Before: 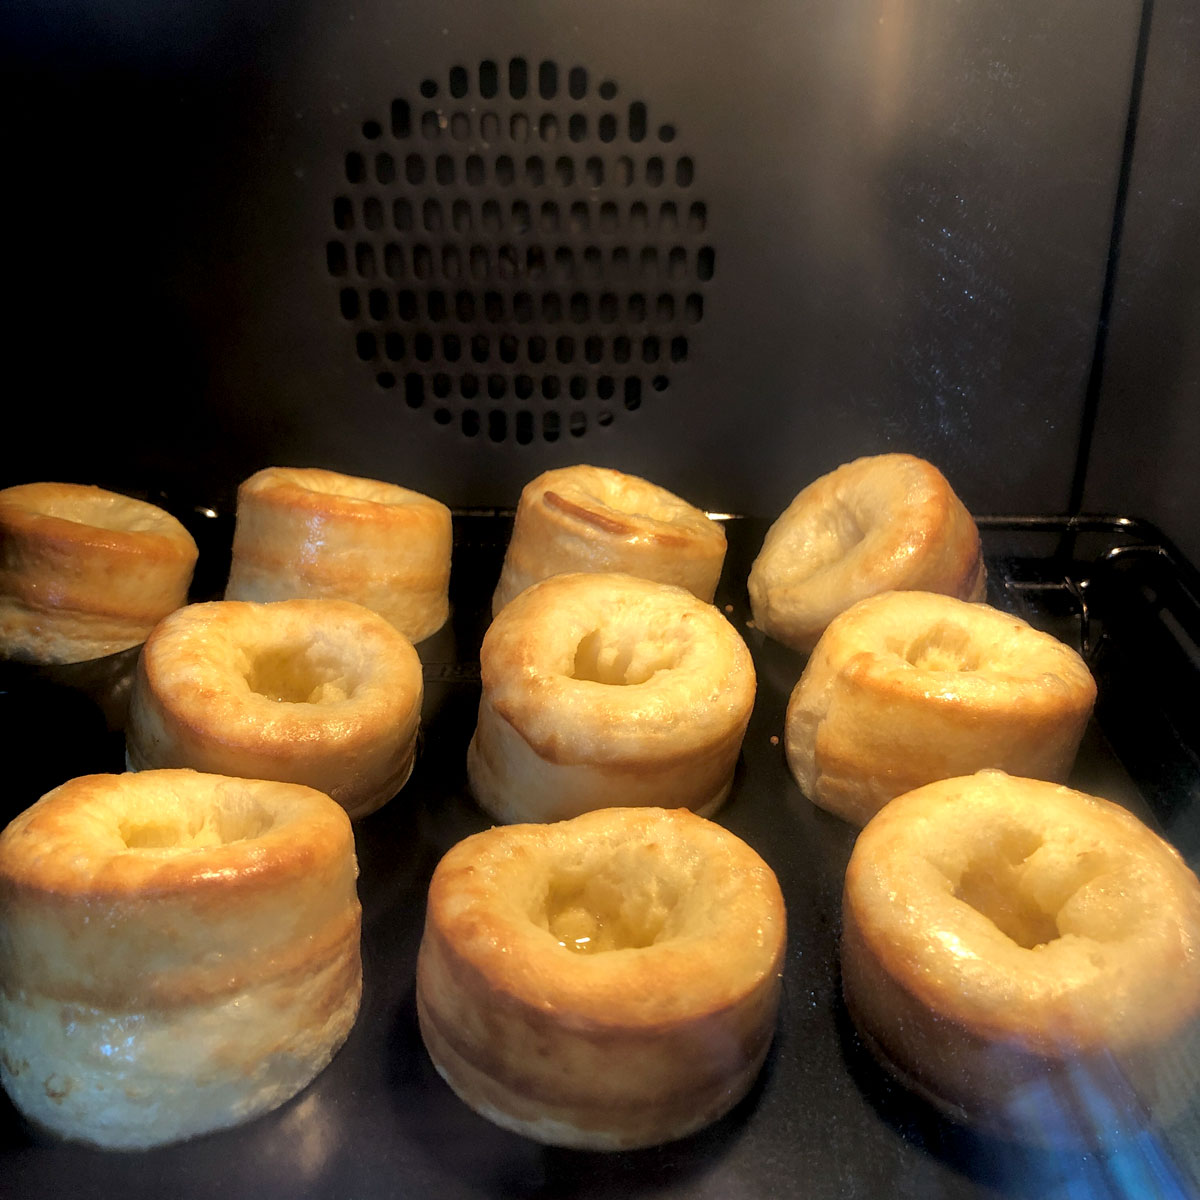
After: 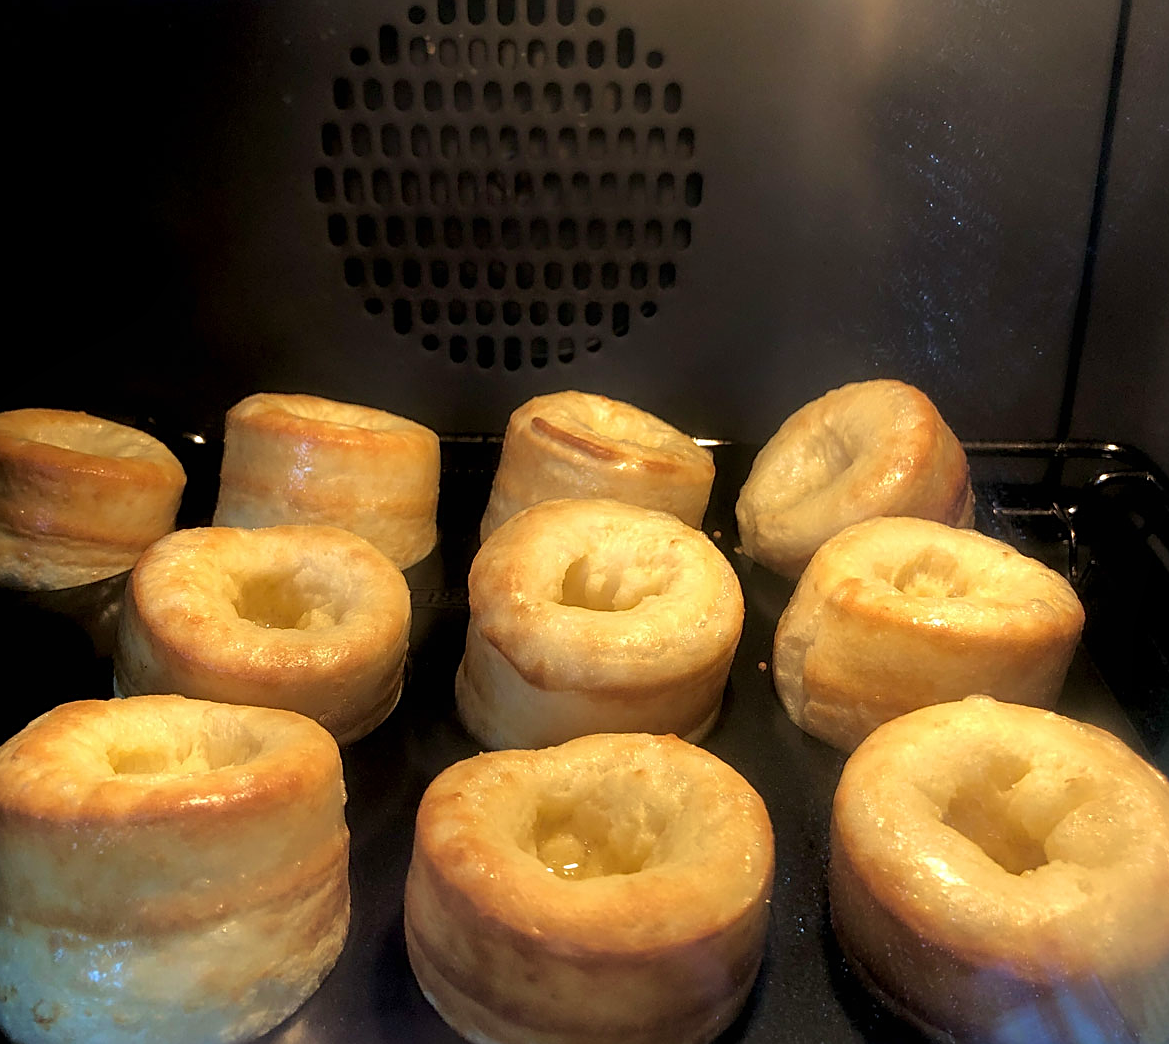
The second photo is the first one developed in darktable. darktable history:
local contrast: mode bilateral grid, contrast 99, coarseness 100, detail 95%, midtone range 0.2
velvia: on, module defaults
crop: left 1.051%, top 6.181%, right 1.507%, bottom 6.786%
sharpen: on, module defaults
